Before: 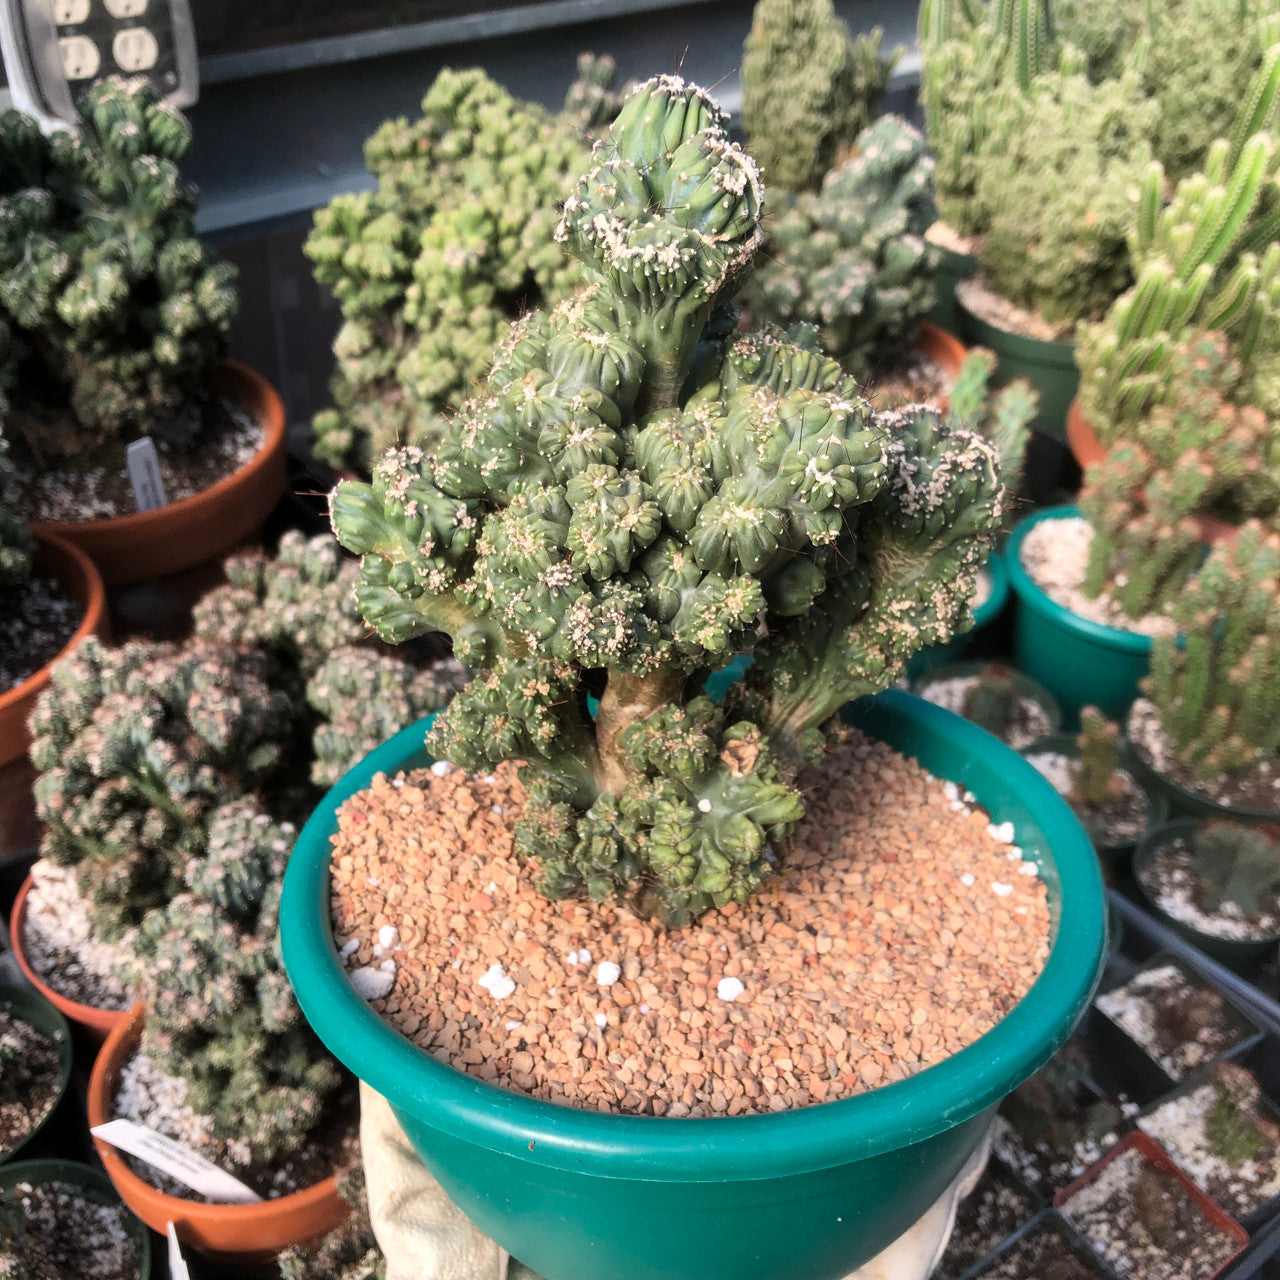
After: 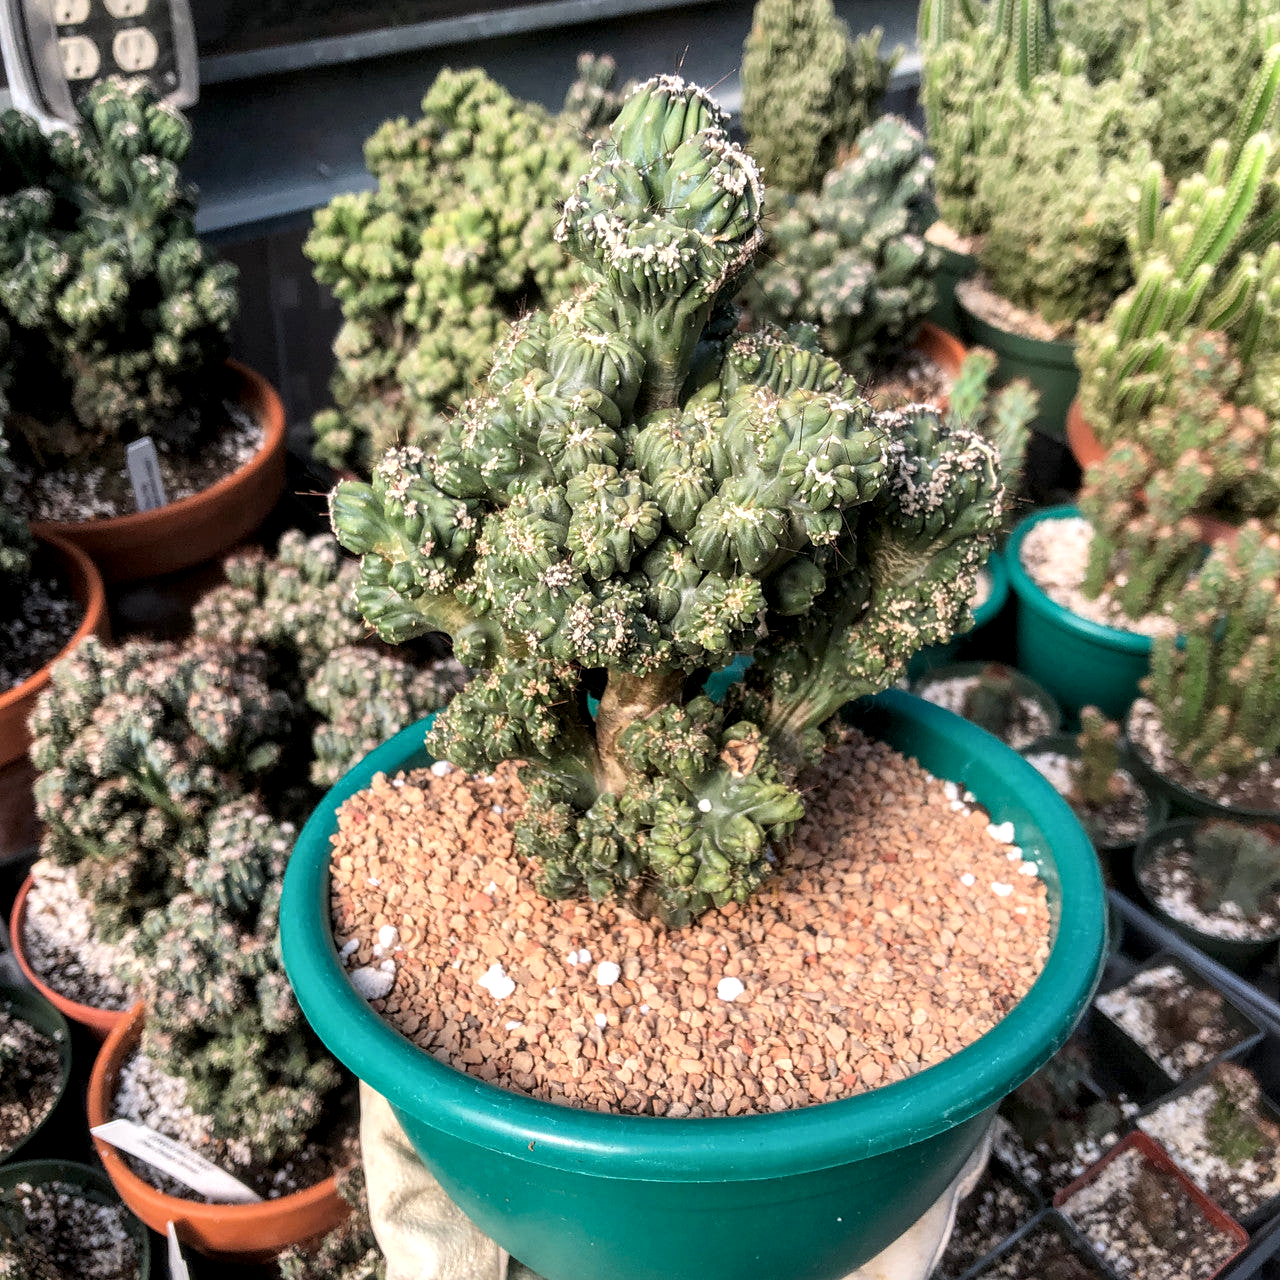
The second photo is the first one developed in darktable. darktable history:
local contrast: detail 140%
exposure: black level correction 0.001, compensate highlight preservation false
sharpen: amount 0.2
